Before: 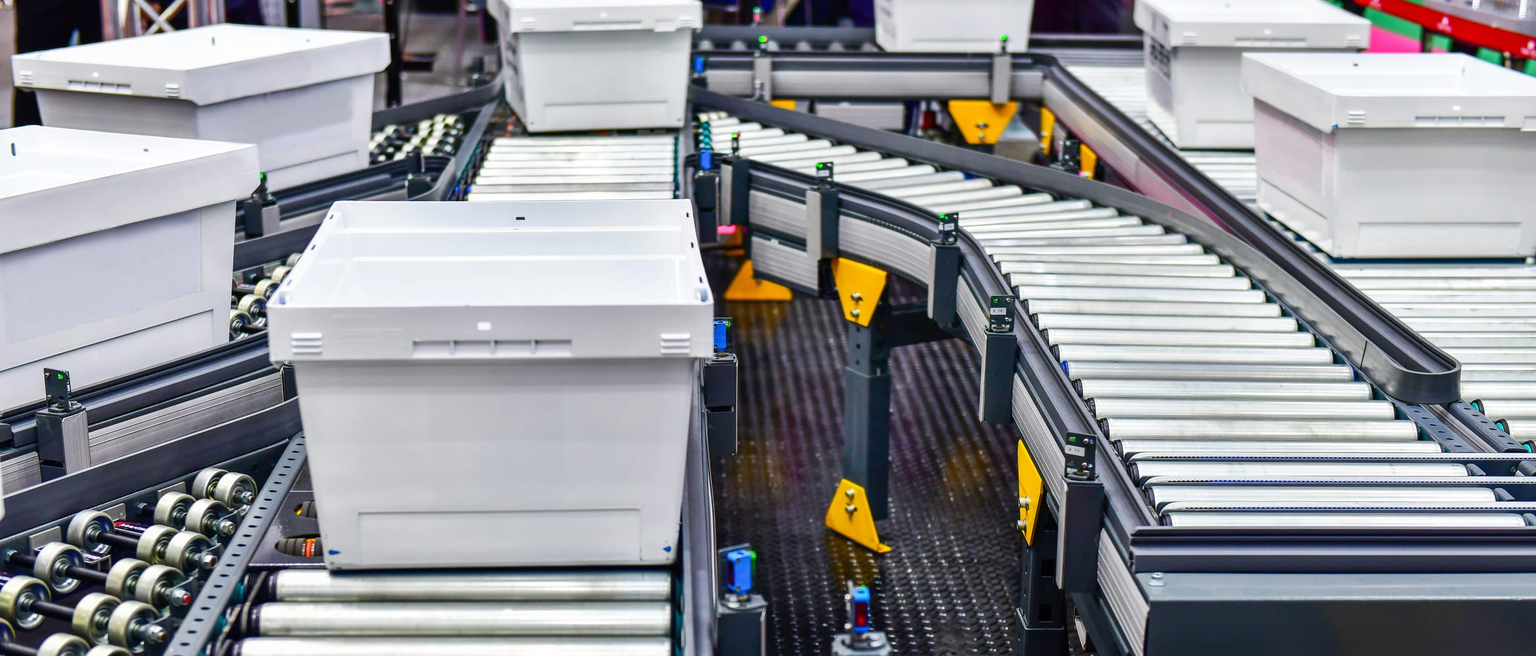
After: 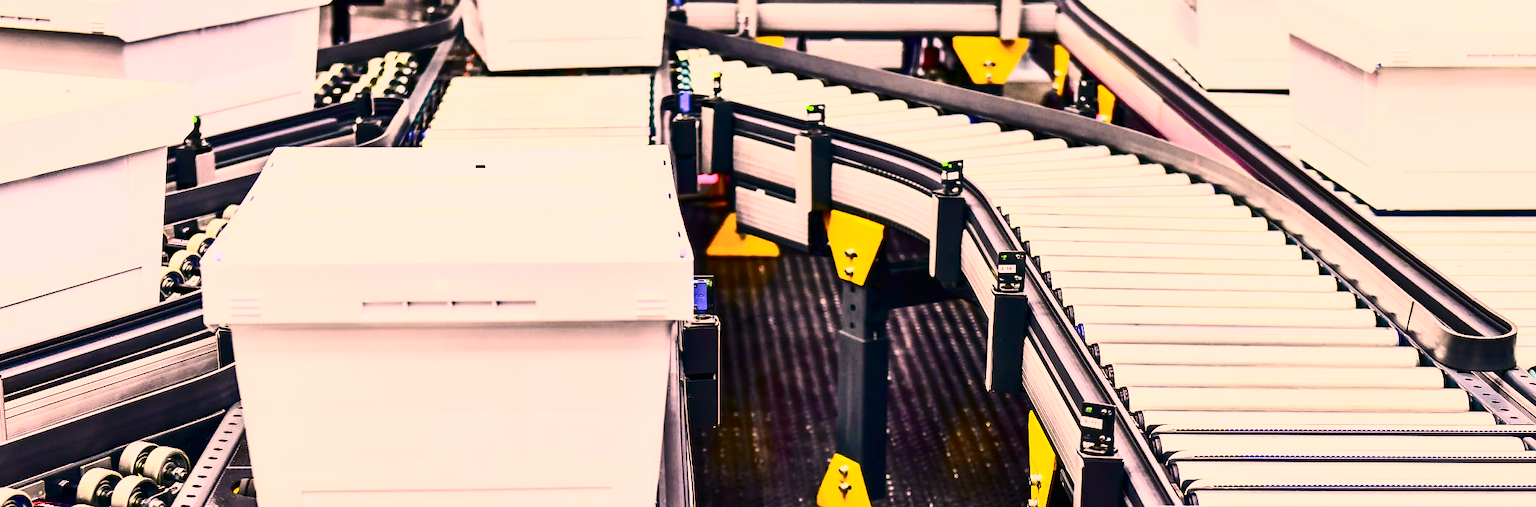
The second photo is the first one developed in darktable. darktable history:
crop: left 5.522%, top 10.396%, right 3.73%, bottom 19.375%
base curve: curves: ch0 [(0, 0) (0.579, 0.807) (1, 1)]
color correction: highlights a* 21.75, highlights b* 21.7
contrast brightness saturation: contrast 0.483, saturation -0.092
